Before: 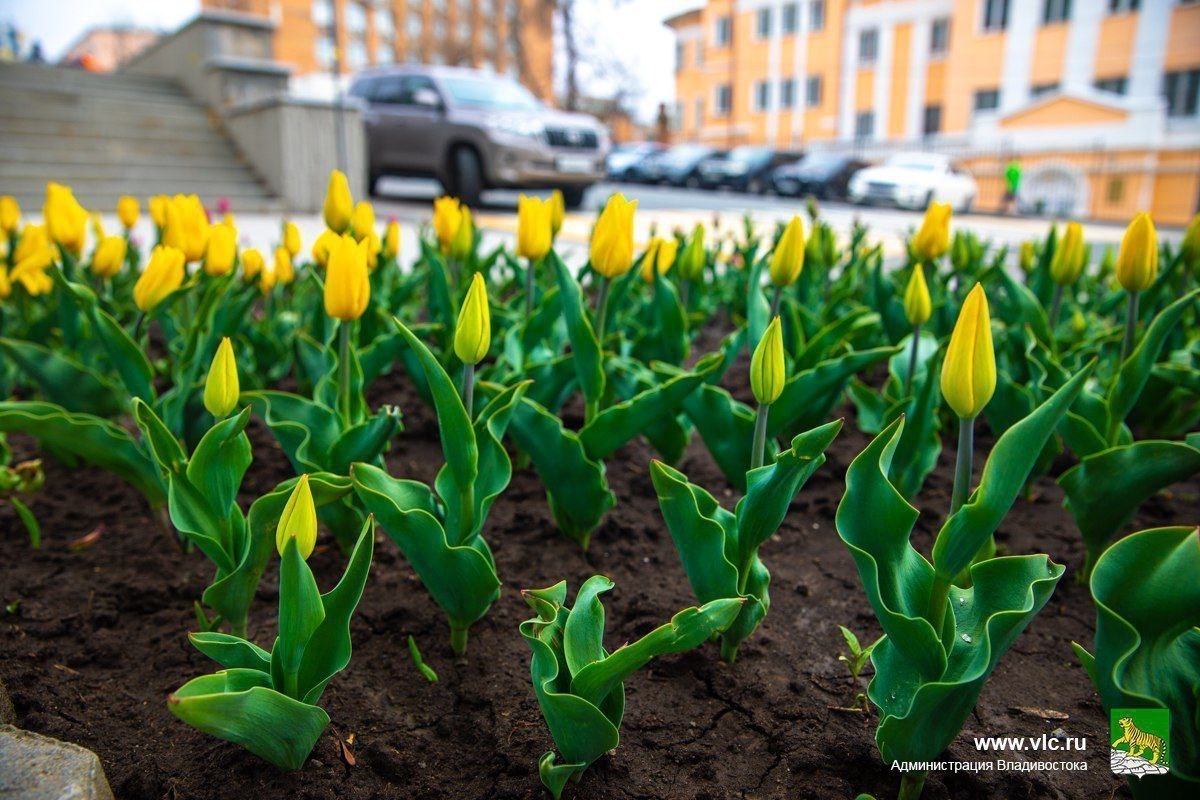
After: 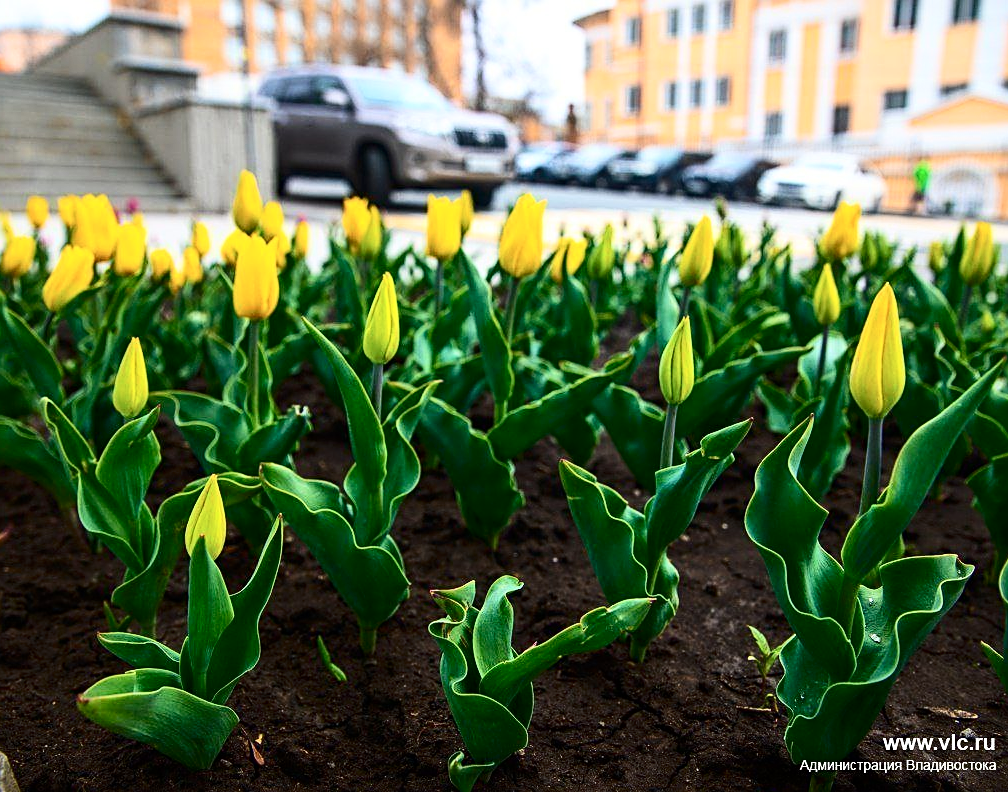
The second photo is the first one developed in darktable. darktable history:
sharpen: on, module defaults
contrast brightness saturation: contrast 0.28
crop: left 7.598%, right 7.873%
